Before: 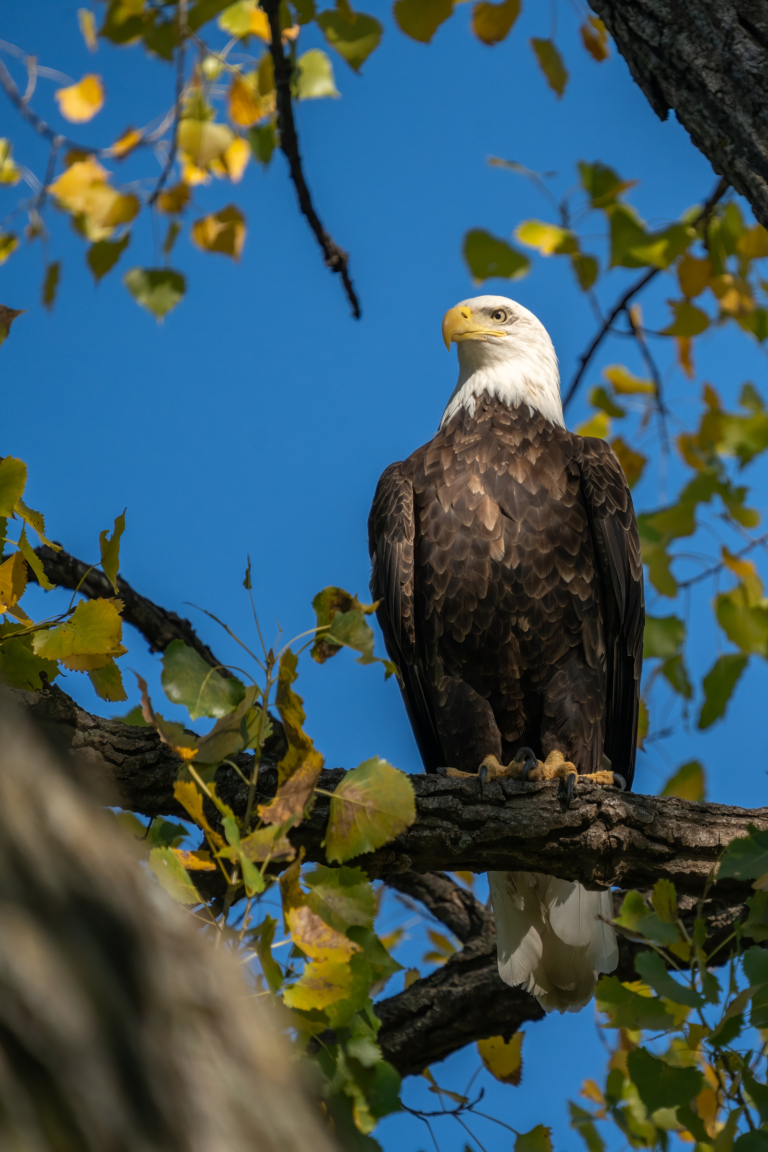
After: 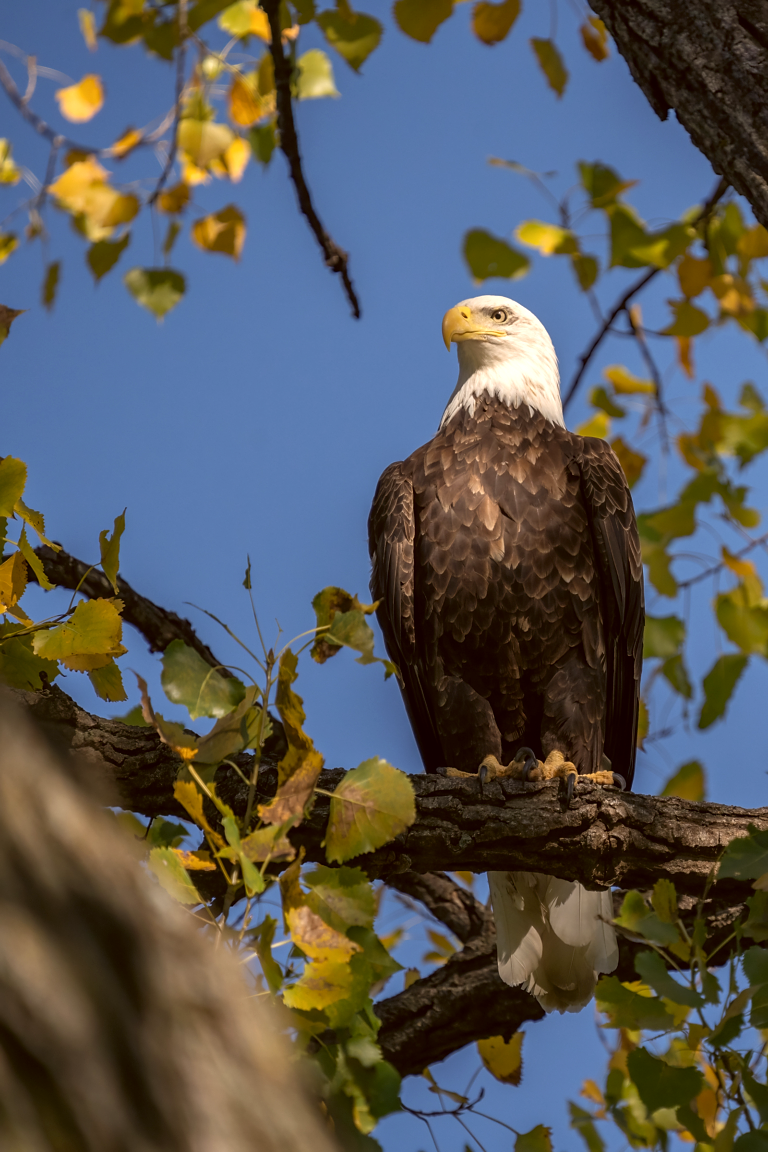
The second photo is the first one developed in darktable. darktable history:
exposure: exposure 0.2 EV, compensate highlight preservation false
color correction: highlights a* 6.27, highlights b* 8.19, shadows a* 5.94, shadows b* 7.23, saturation 0.9
sharpen: radius 1, threshold 1
